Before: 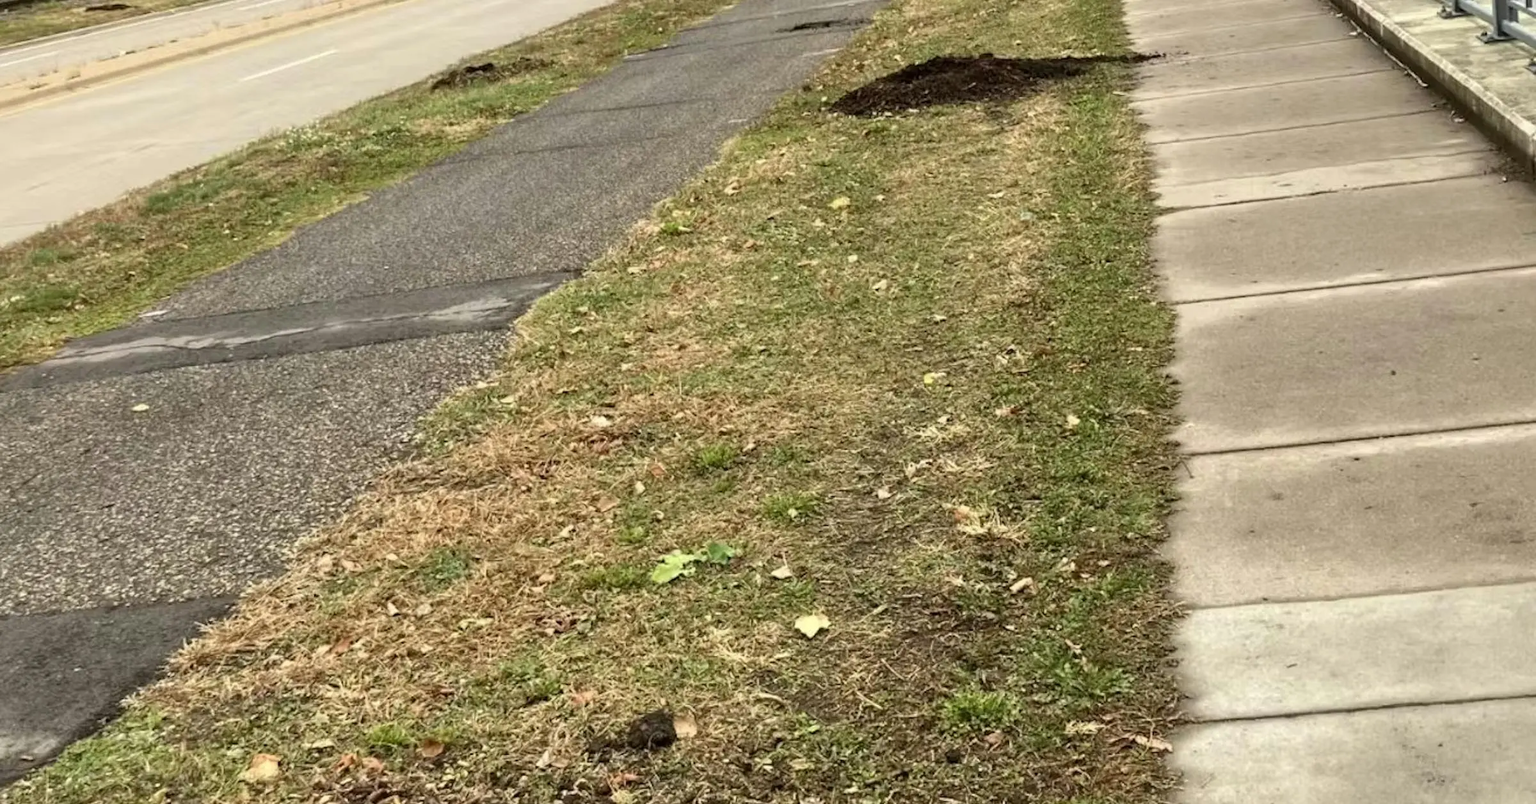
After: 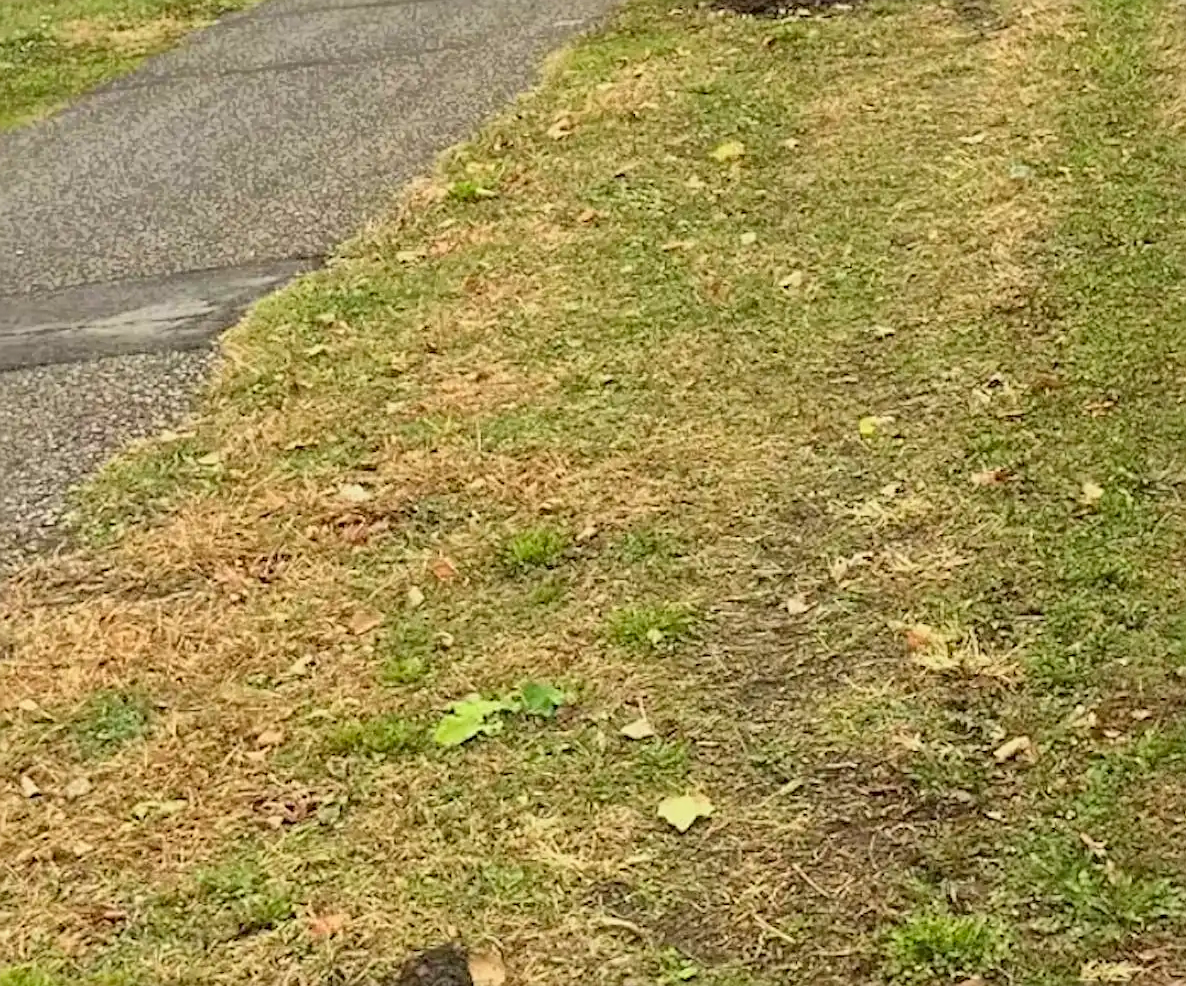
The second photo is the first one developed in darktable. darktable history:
crop and rotate: angle 0.02°, left 24.353%, top 13.219%, right 26.156%, bottom 8.224%
exposure: black level correction 0, exposure 1.3 EV, compensate highlight preservation false
sharpen: on, module defaults
global tonemap: drago (1, 100), detail 1
